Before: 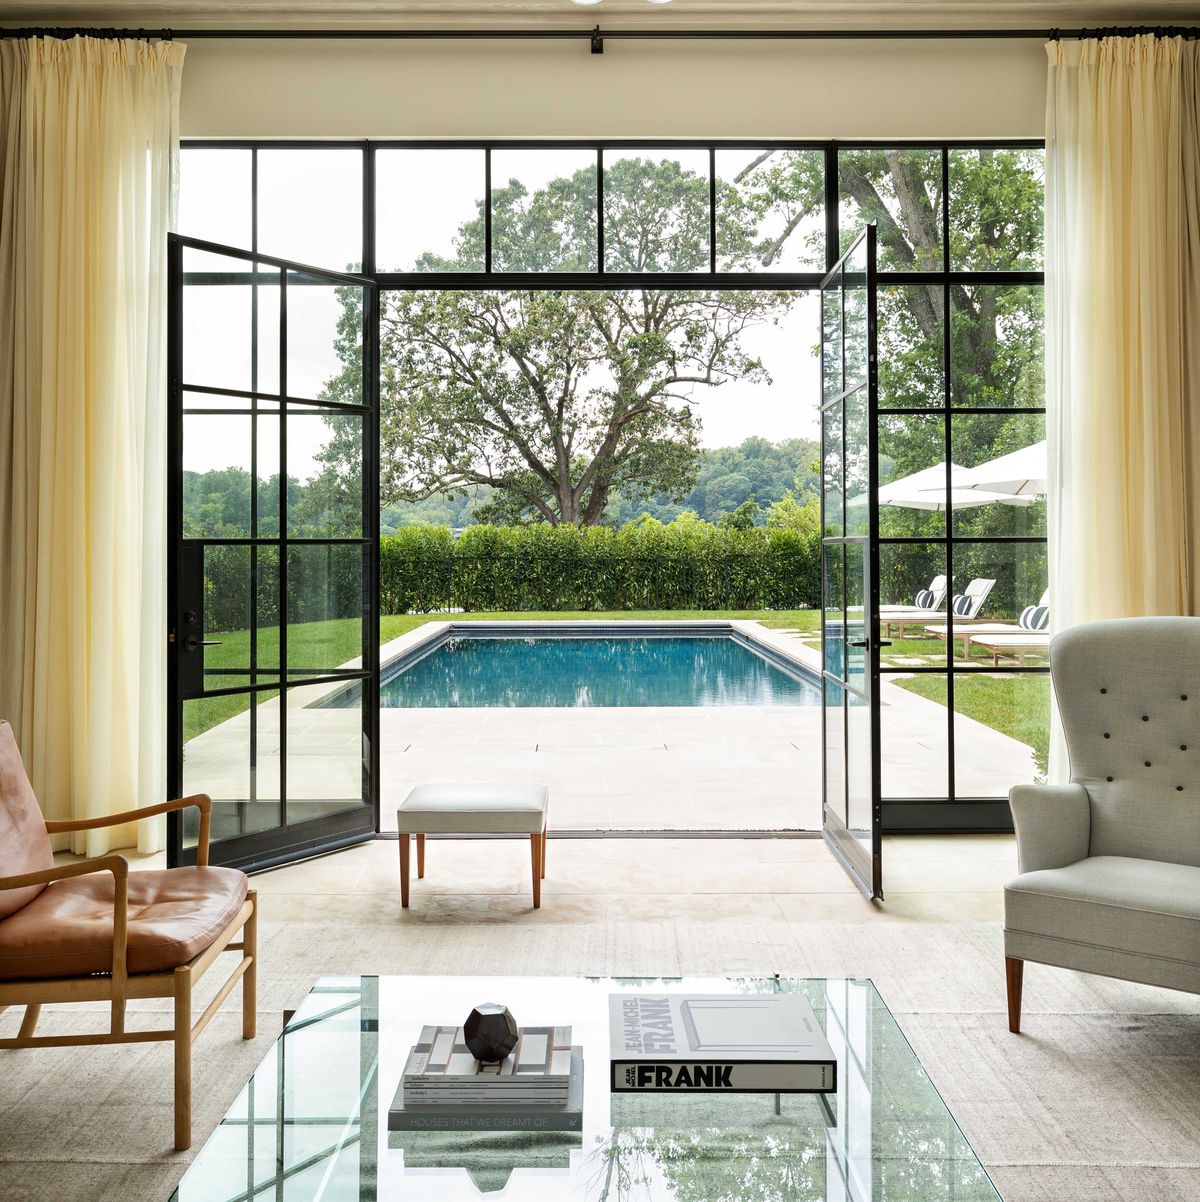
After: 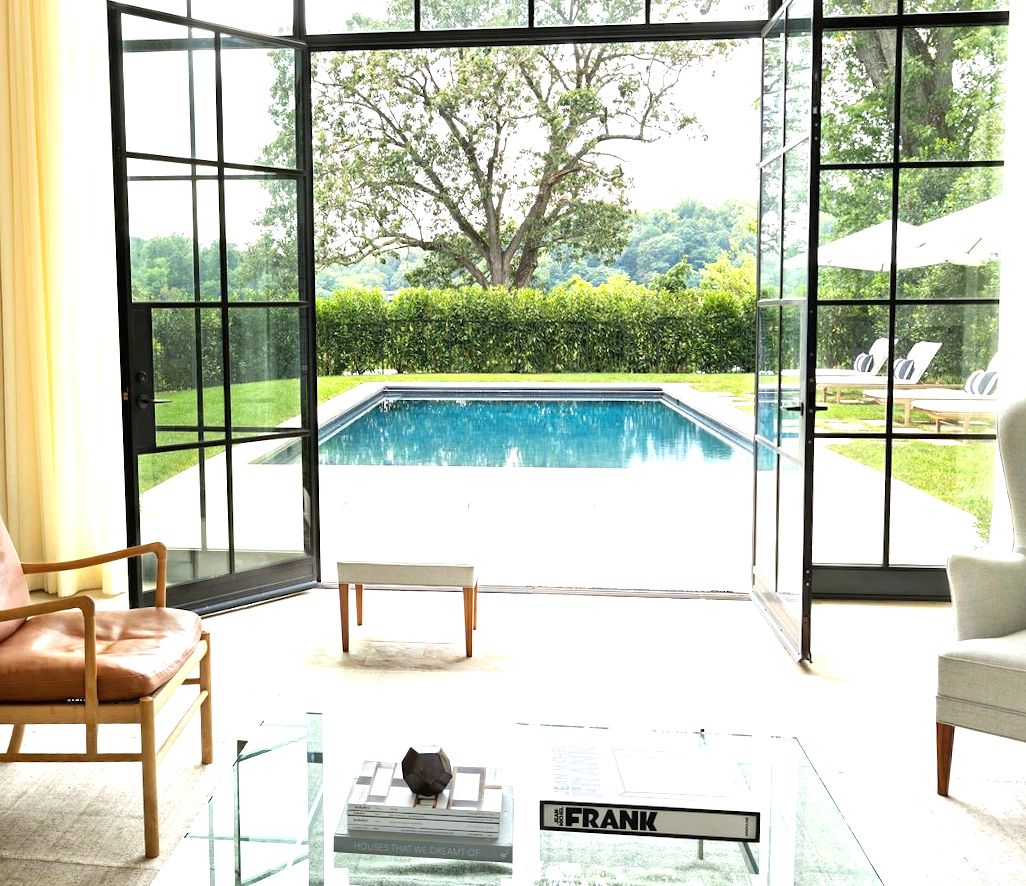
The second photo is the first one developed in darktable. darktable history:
rotate and perspective: rotation 0.062°, lens shift (vertical) 0.115, lens shift (horizontal) -0.133, crop left 0.047, crop right 0.94, crop top 0.061, crop bottom 0.94
exposure: black level correction 0, exposure 0.95 EV, compensate exposure bias true, compensate highlight preservation false
crop: top 20.916%, right 9.437%, bottom 0.316%
